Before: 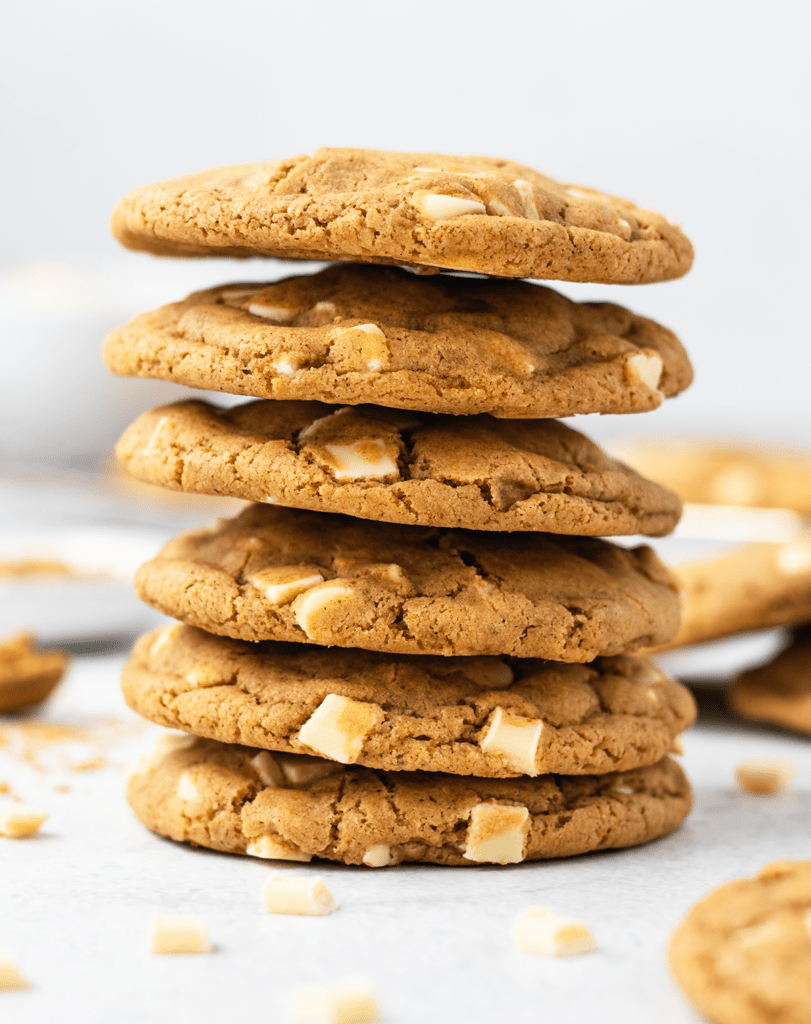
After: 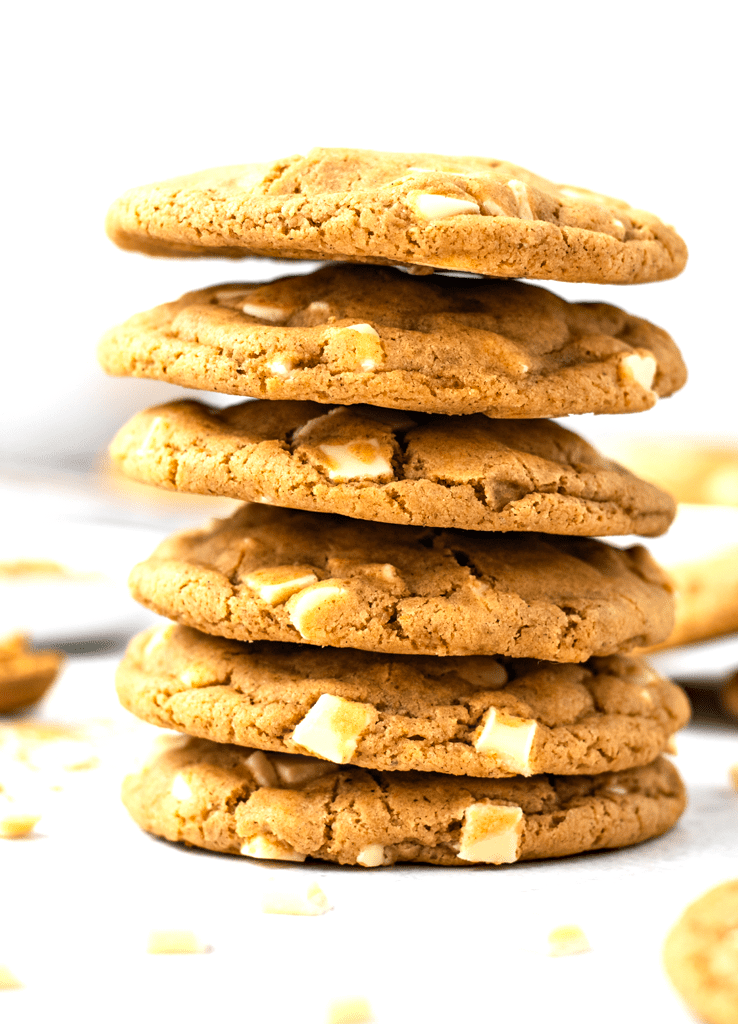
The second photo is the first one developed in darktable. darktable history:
exposure: black level correction 0.001, exposure 0.498 EV, compensate highlight preservation false
crop and rotate: left 0.867%, right 8.026%
haze removal: adaptive false
